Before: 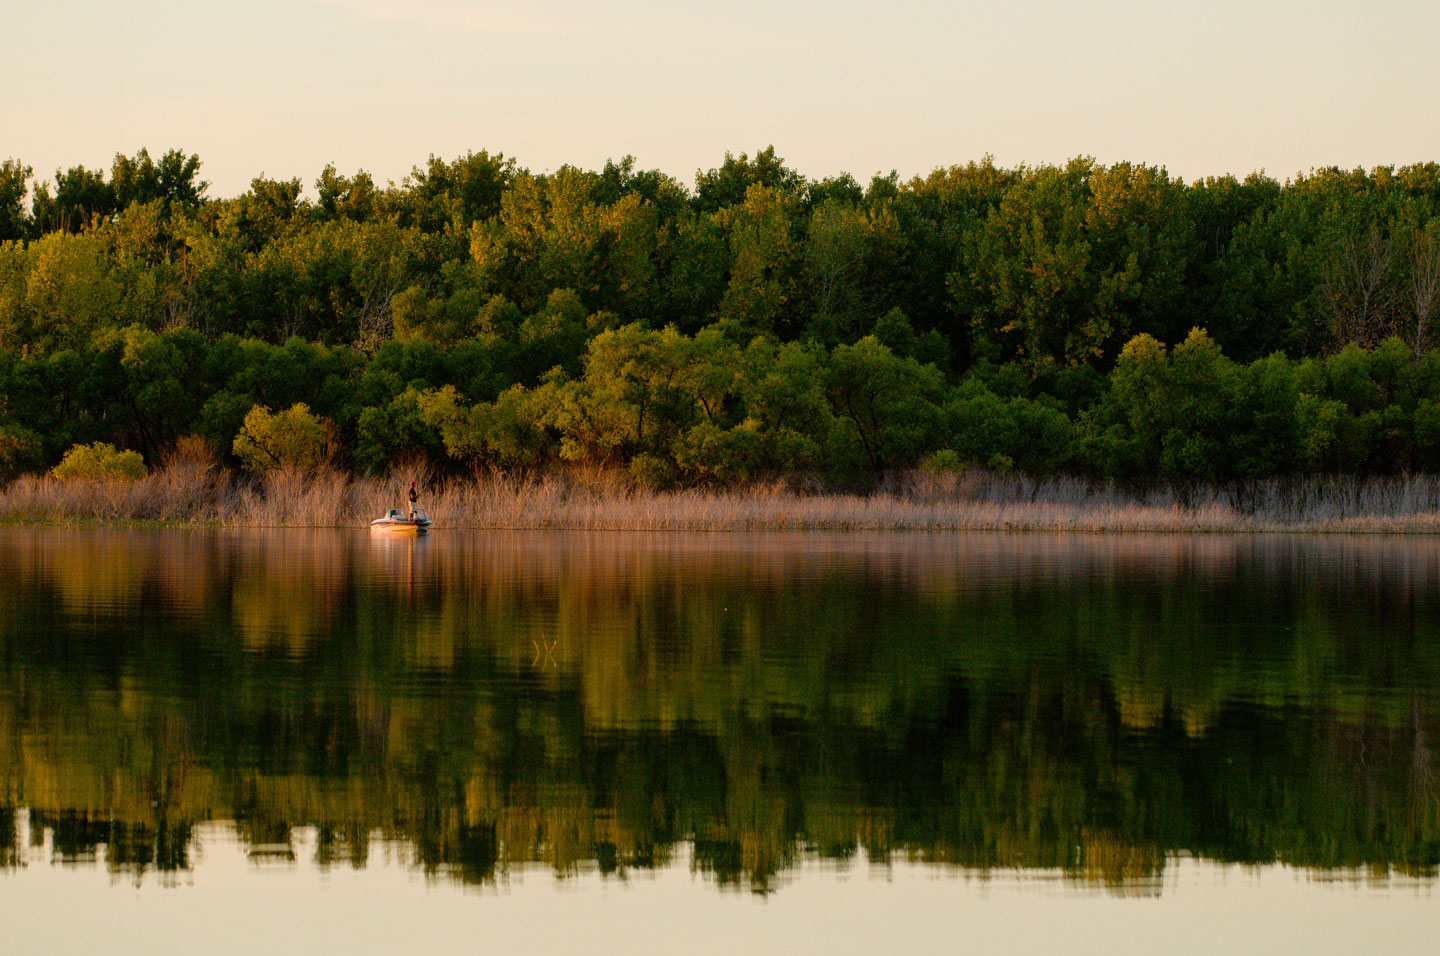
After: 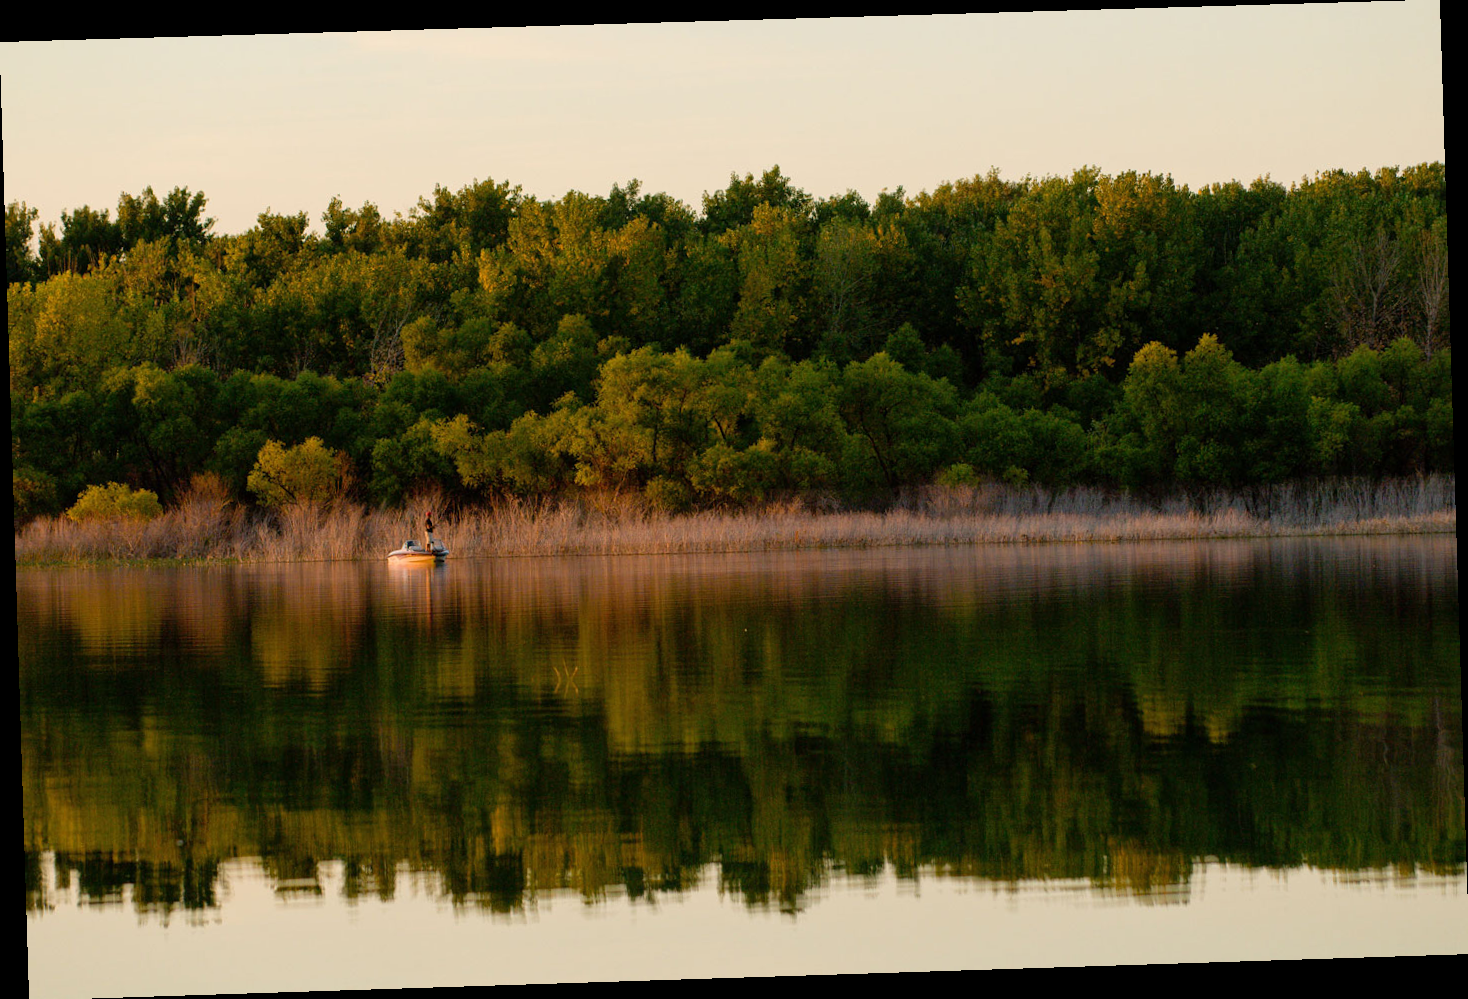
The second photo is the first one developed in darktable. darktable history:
rotate and perspective: rotation -1.77°, lens shift (horizontal) 0.004, automatic cropping off
